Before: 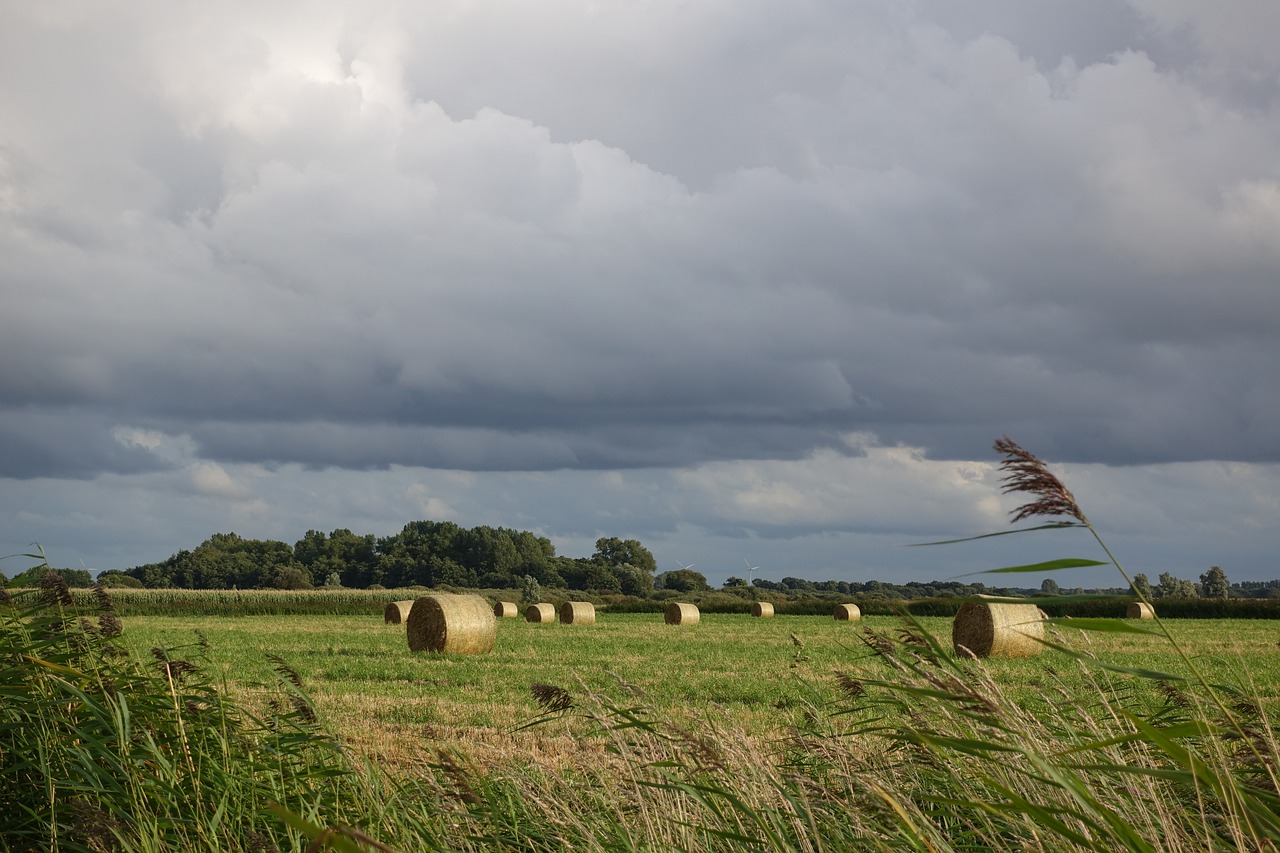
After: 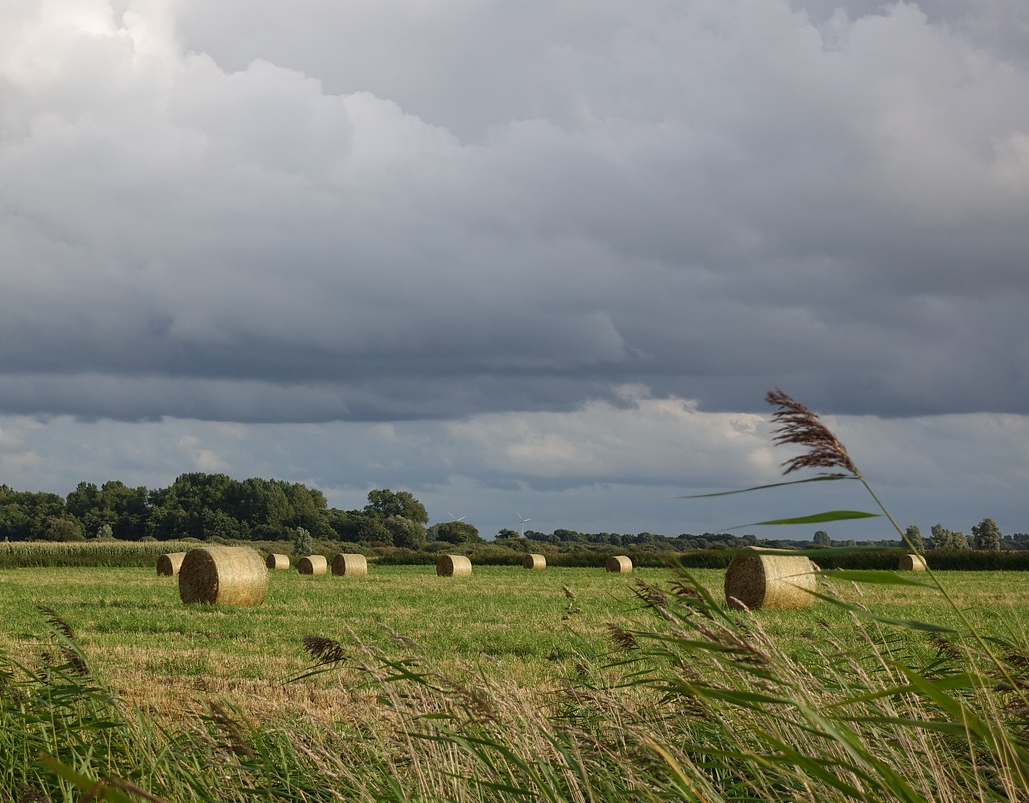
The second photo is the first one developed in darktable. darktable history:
crop and rotate: left 17.872%, top 5.852%, right 1.69%
